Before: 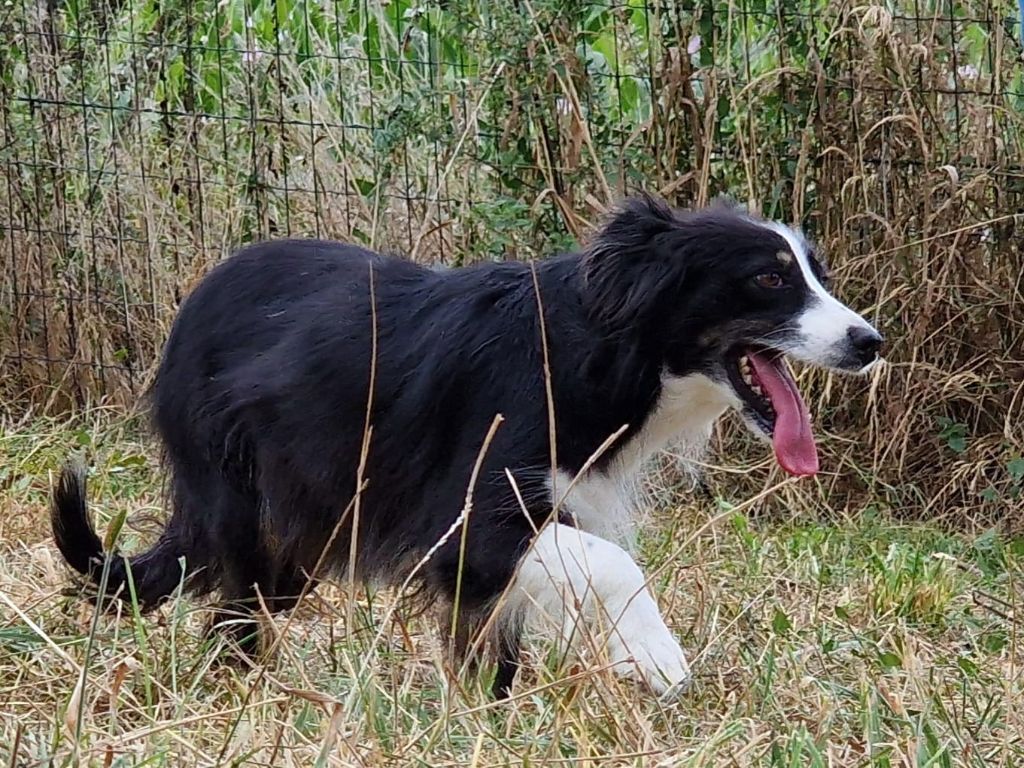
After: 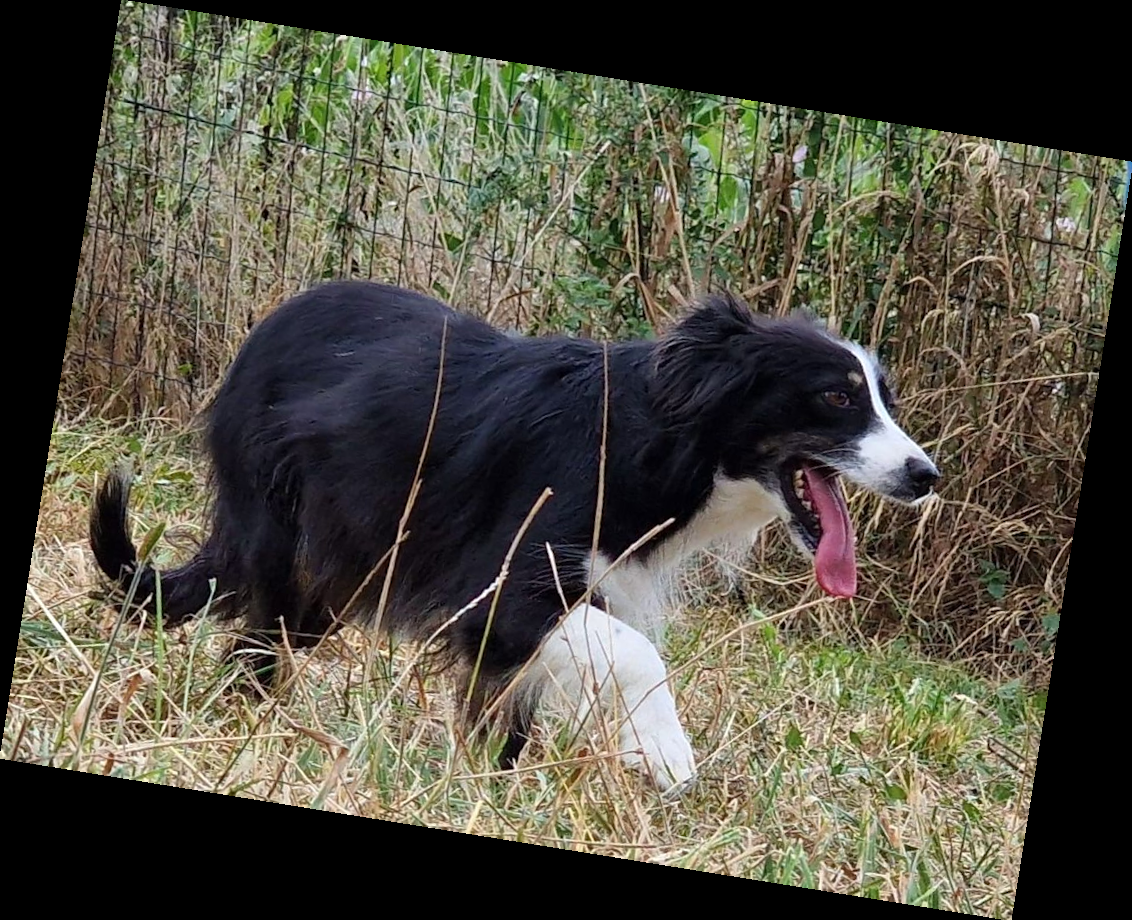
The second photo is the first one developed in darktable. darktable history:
rotate and perspective: rotation 9.12°, automatic cropping off
levels: mode automatic, black 0.023%, white 99.97%, levels [0.062, 0.494, 0.925]
